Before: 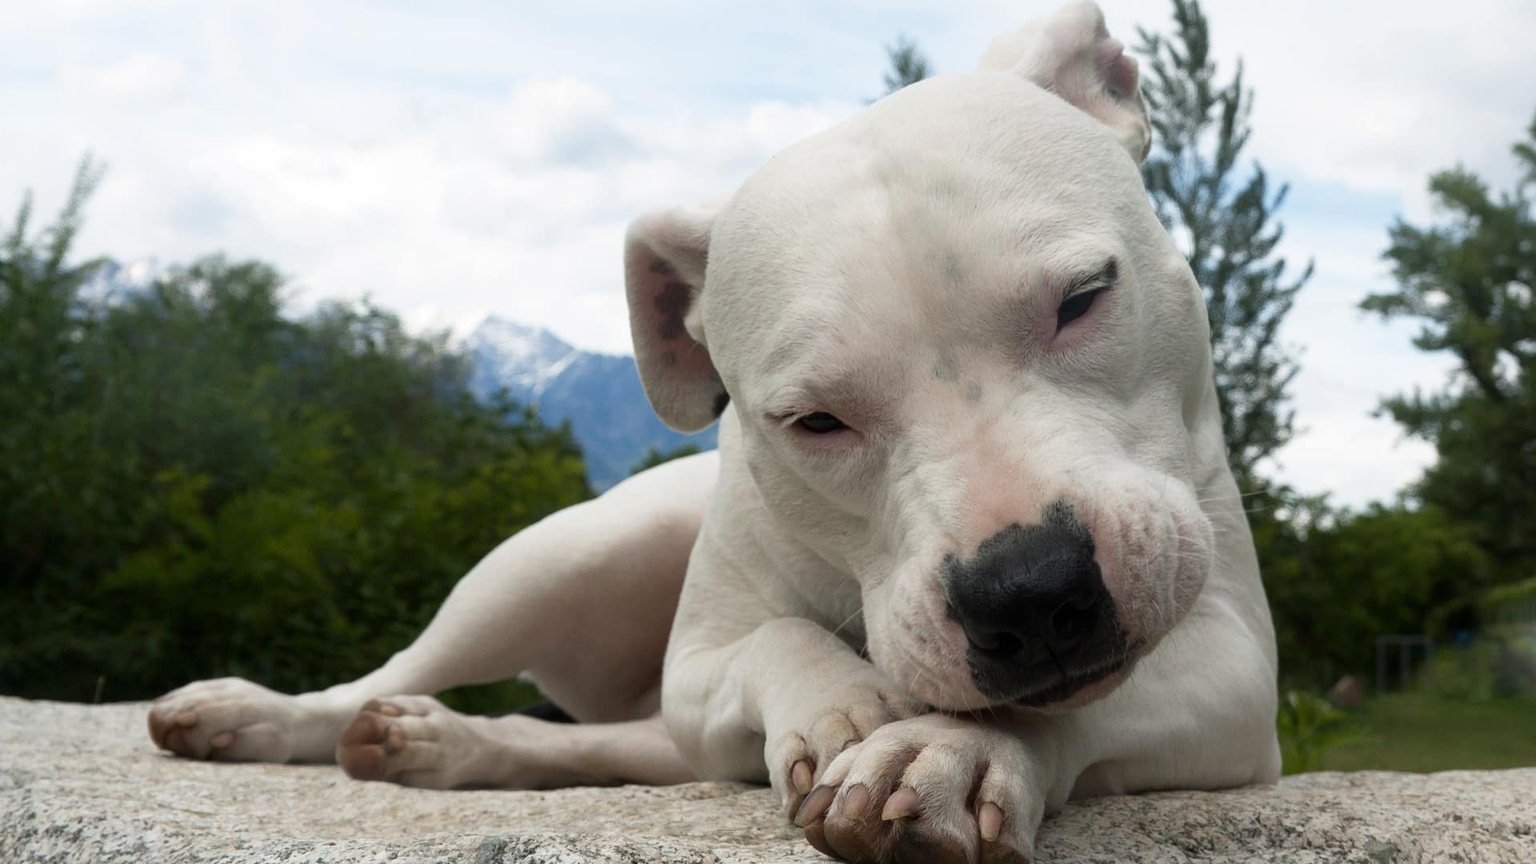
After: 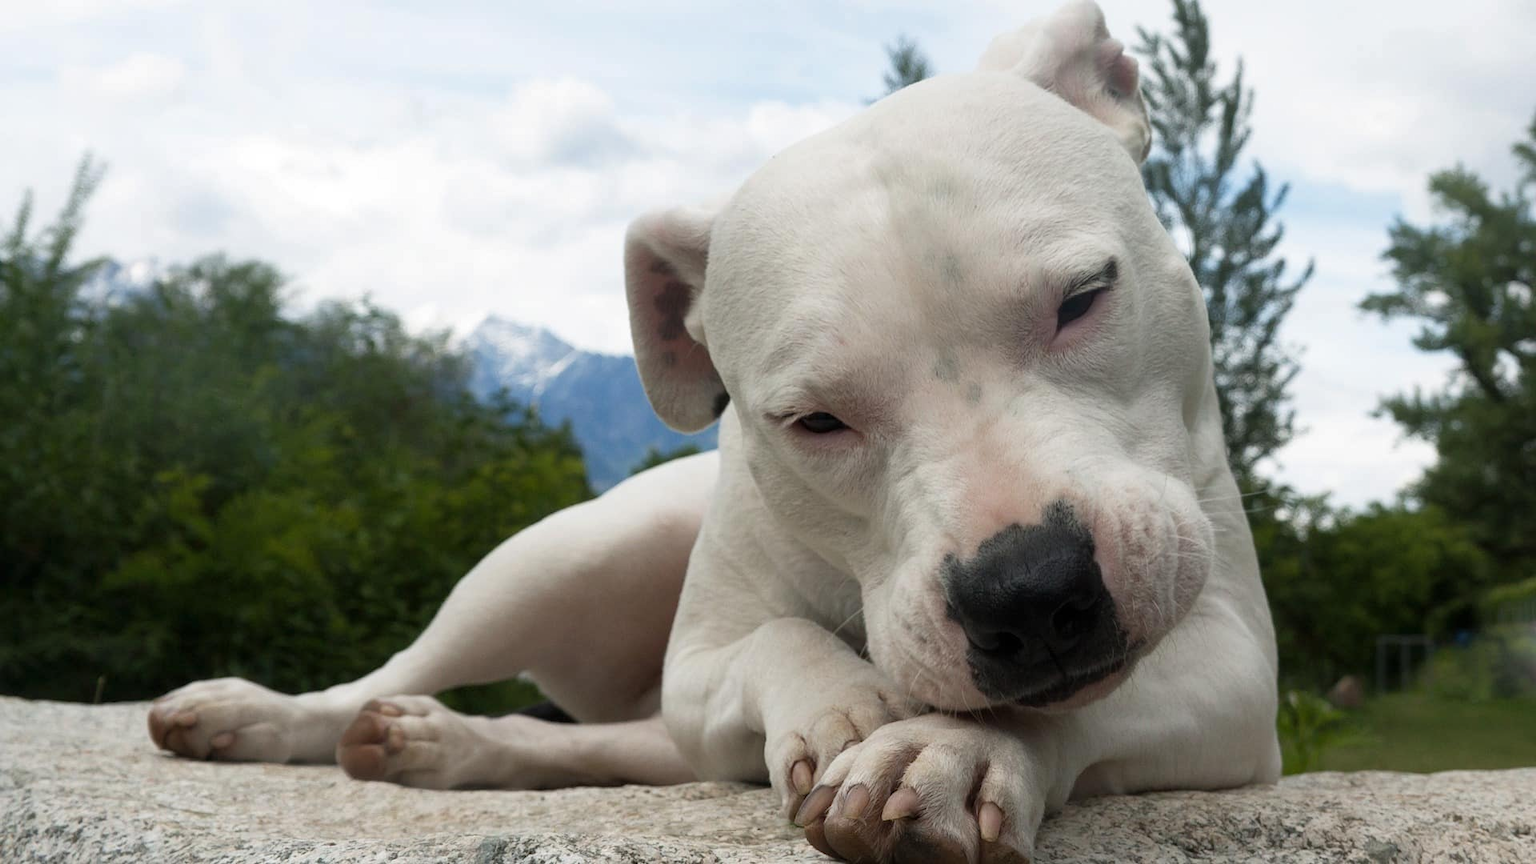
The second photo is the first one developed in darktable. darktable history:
shadows and highlights: shadows 24.99, highlights -24.21
